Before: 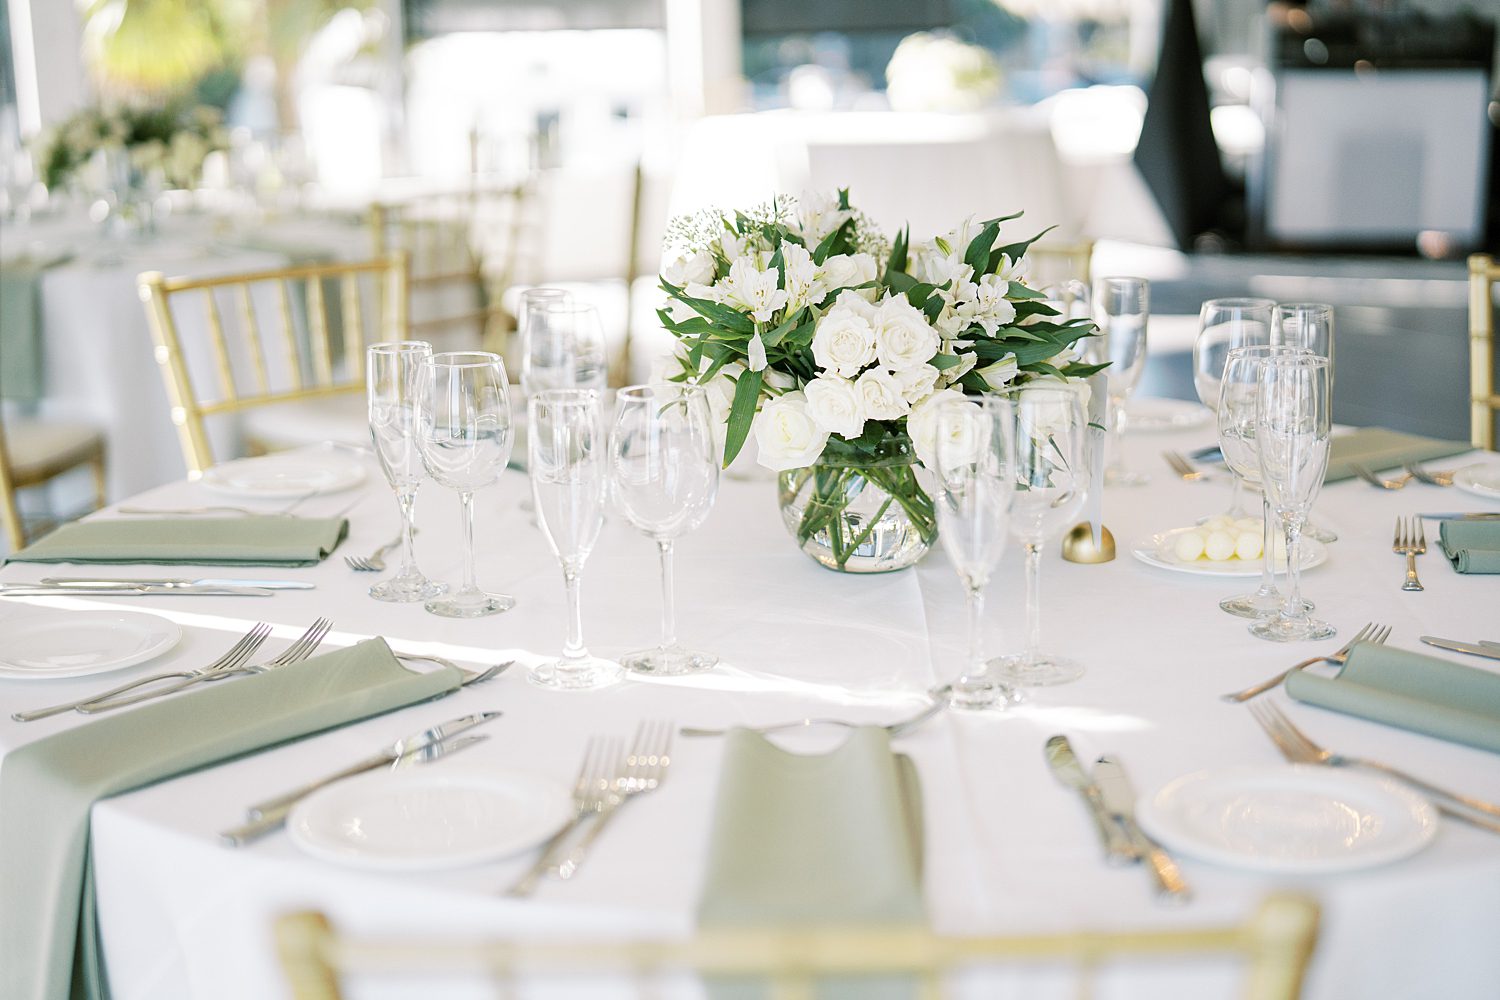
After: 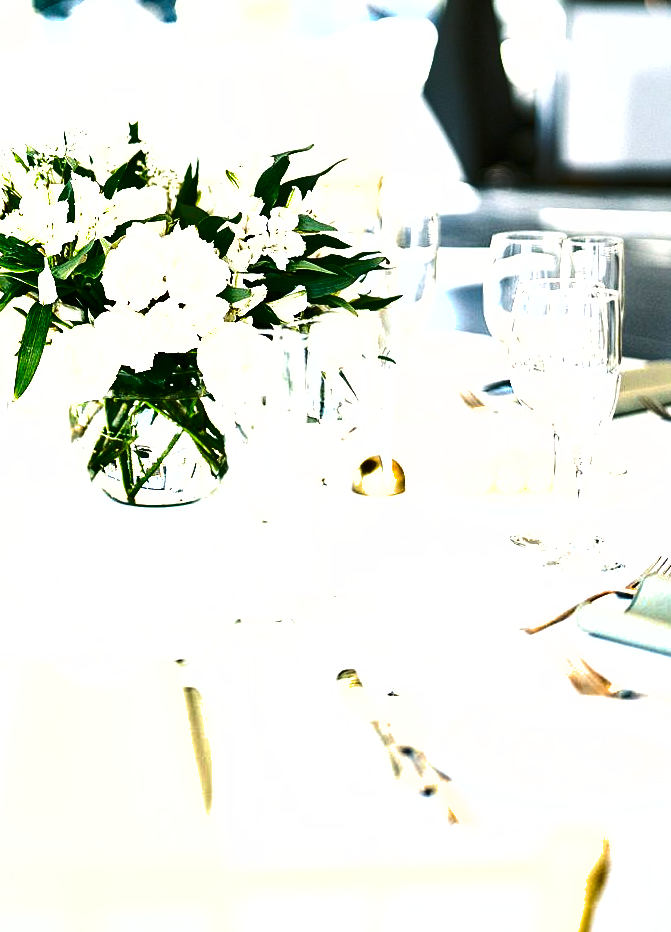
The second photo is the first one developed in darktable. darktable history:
crop: left 47.367%, top 6.764%, right 7.893%
exposure: black level correction 0, exposure 1.199 EV, compensate highlight preservation false
shadows and highlights: radius 170.16, shadows 27.71, white point adjustment 3.11, highlights -68.64, soften with gaussian
